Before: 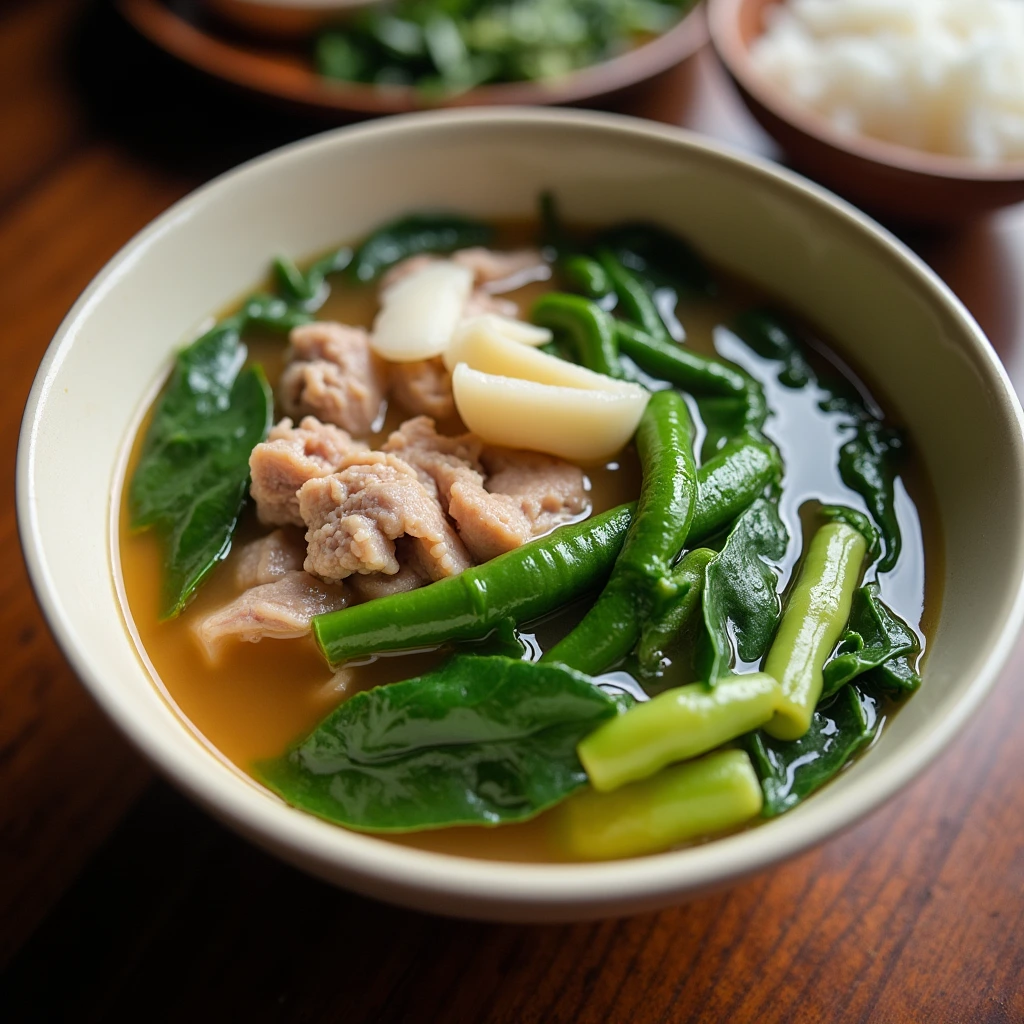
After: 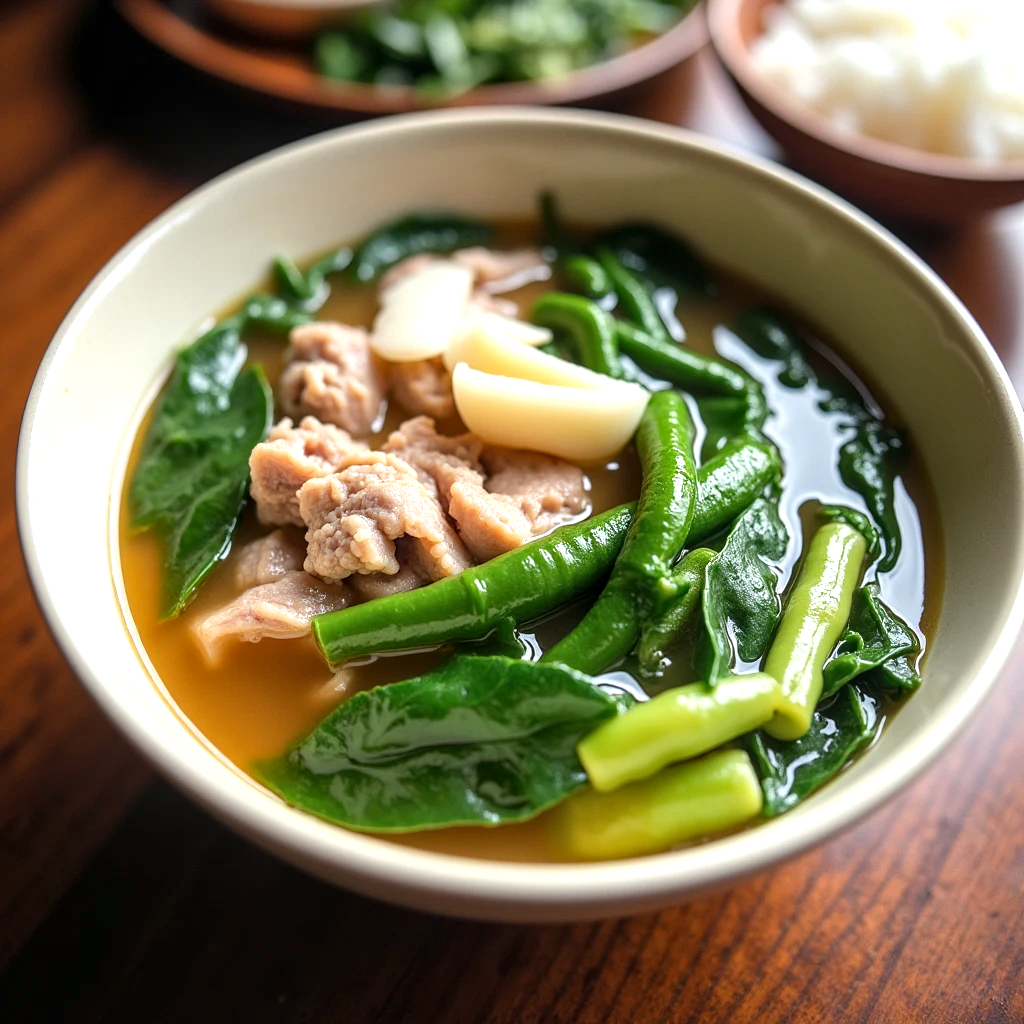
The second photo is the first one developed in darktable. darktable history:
exposure: exposure 0.6 EV, compensate highlight preservation false
local contrast: on, module defaults
